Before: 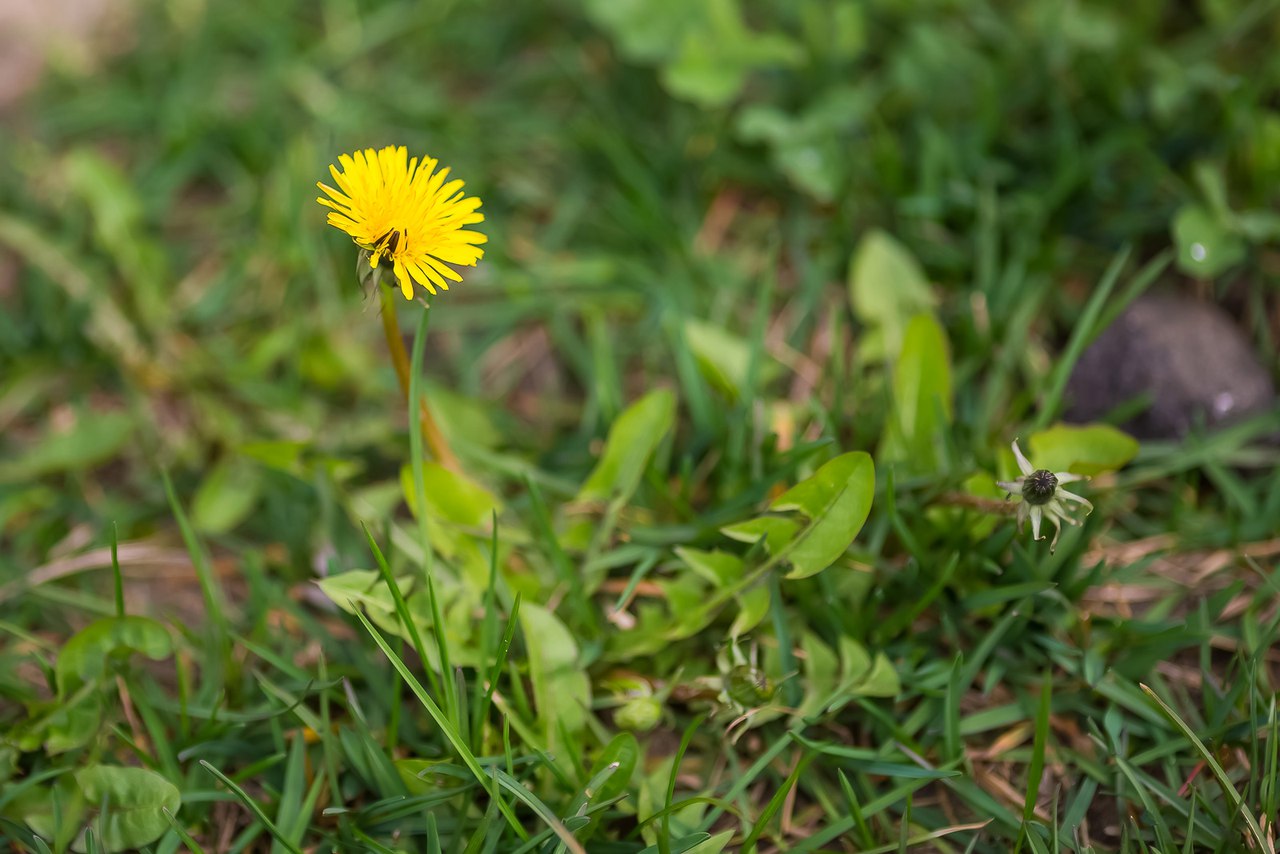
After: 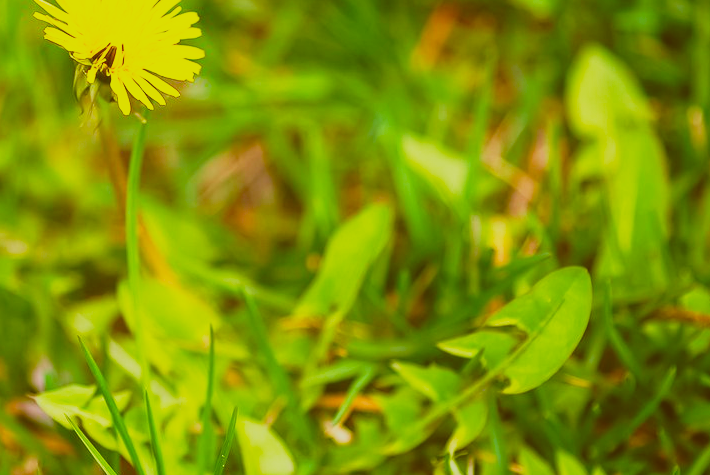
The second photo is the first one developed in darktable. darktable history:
levels: levels [0.029, 0.545, 0.971]
crop and rotate: left 22.187%, top 21.697%, right 22.313%, bottom 22.584%
contrast brightness saturation: contrast -0.279
exposure: black level correction -0.015, compensate highlight preservation false
color correction: highlights a* -6.17, highlights b* 9.39, shadows a* 10.38, shadows b* 23.2
tone equalizer: on, module defaults
velvia: strength 31.63%, mid-tones bias 0.201
base curve: curves: ch0 [(0, 0) (0.026, 0.03) (0.109, 0.232) (0.351, 0.748) (0.669, 0.968) (1, 1)], preserve colors none
